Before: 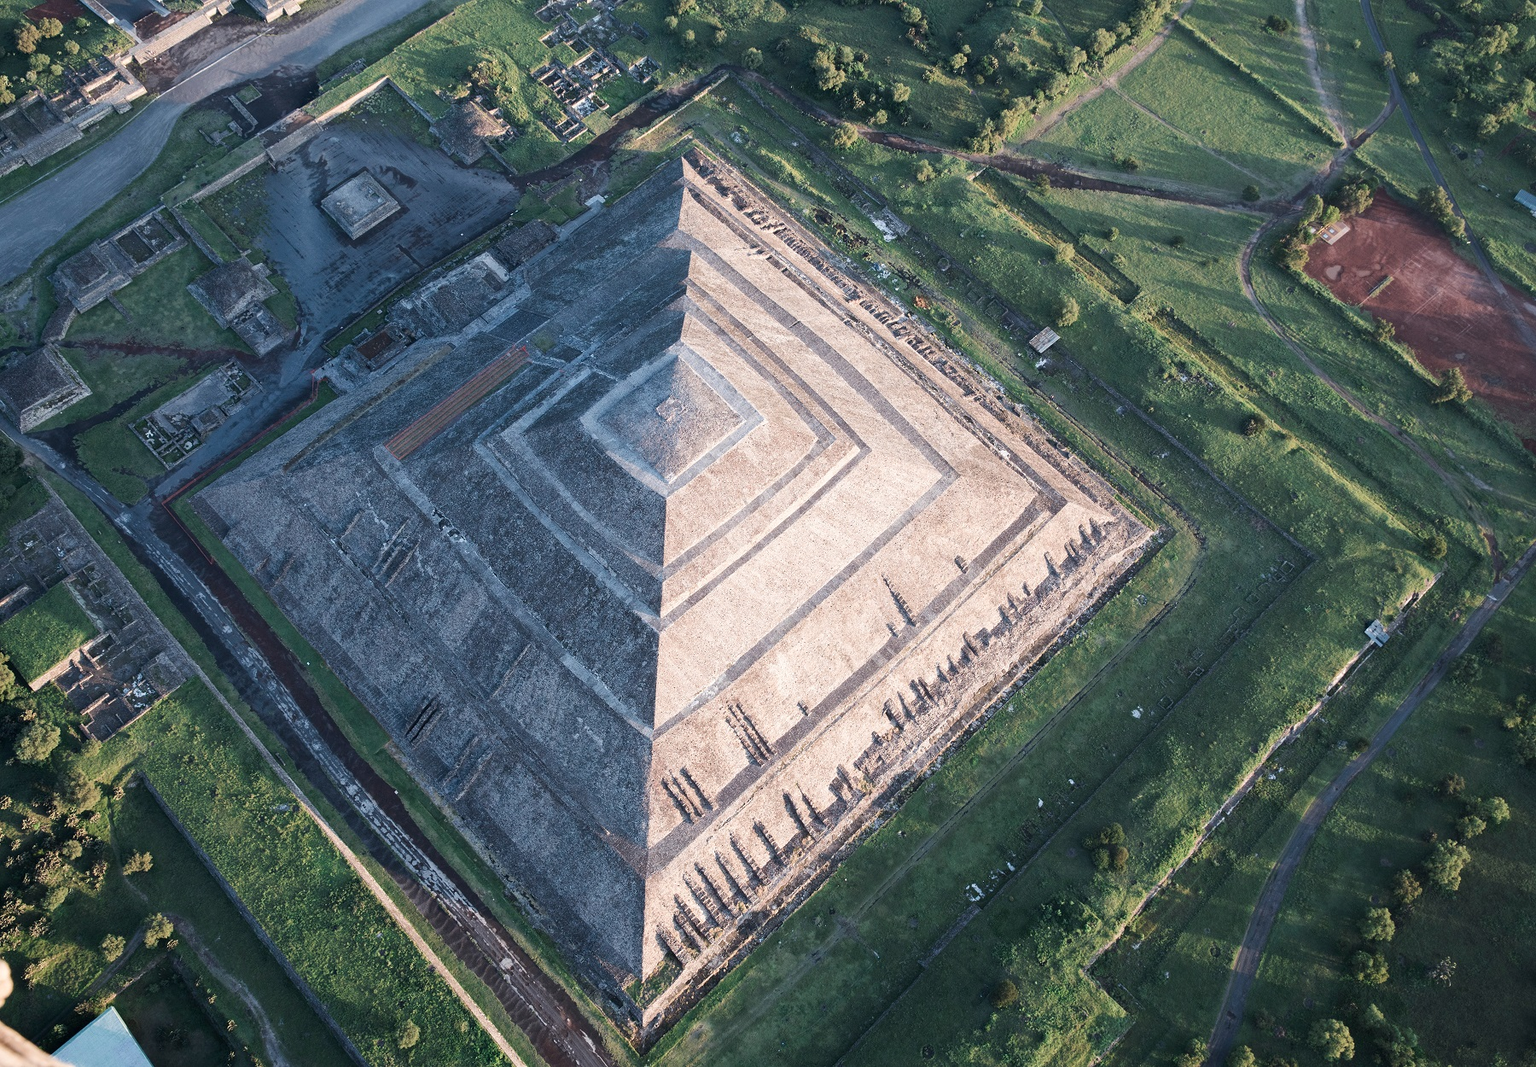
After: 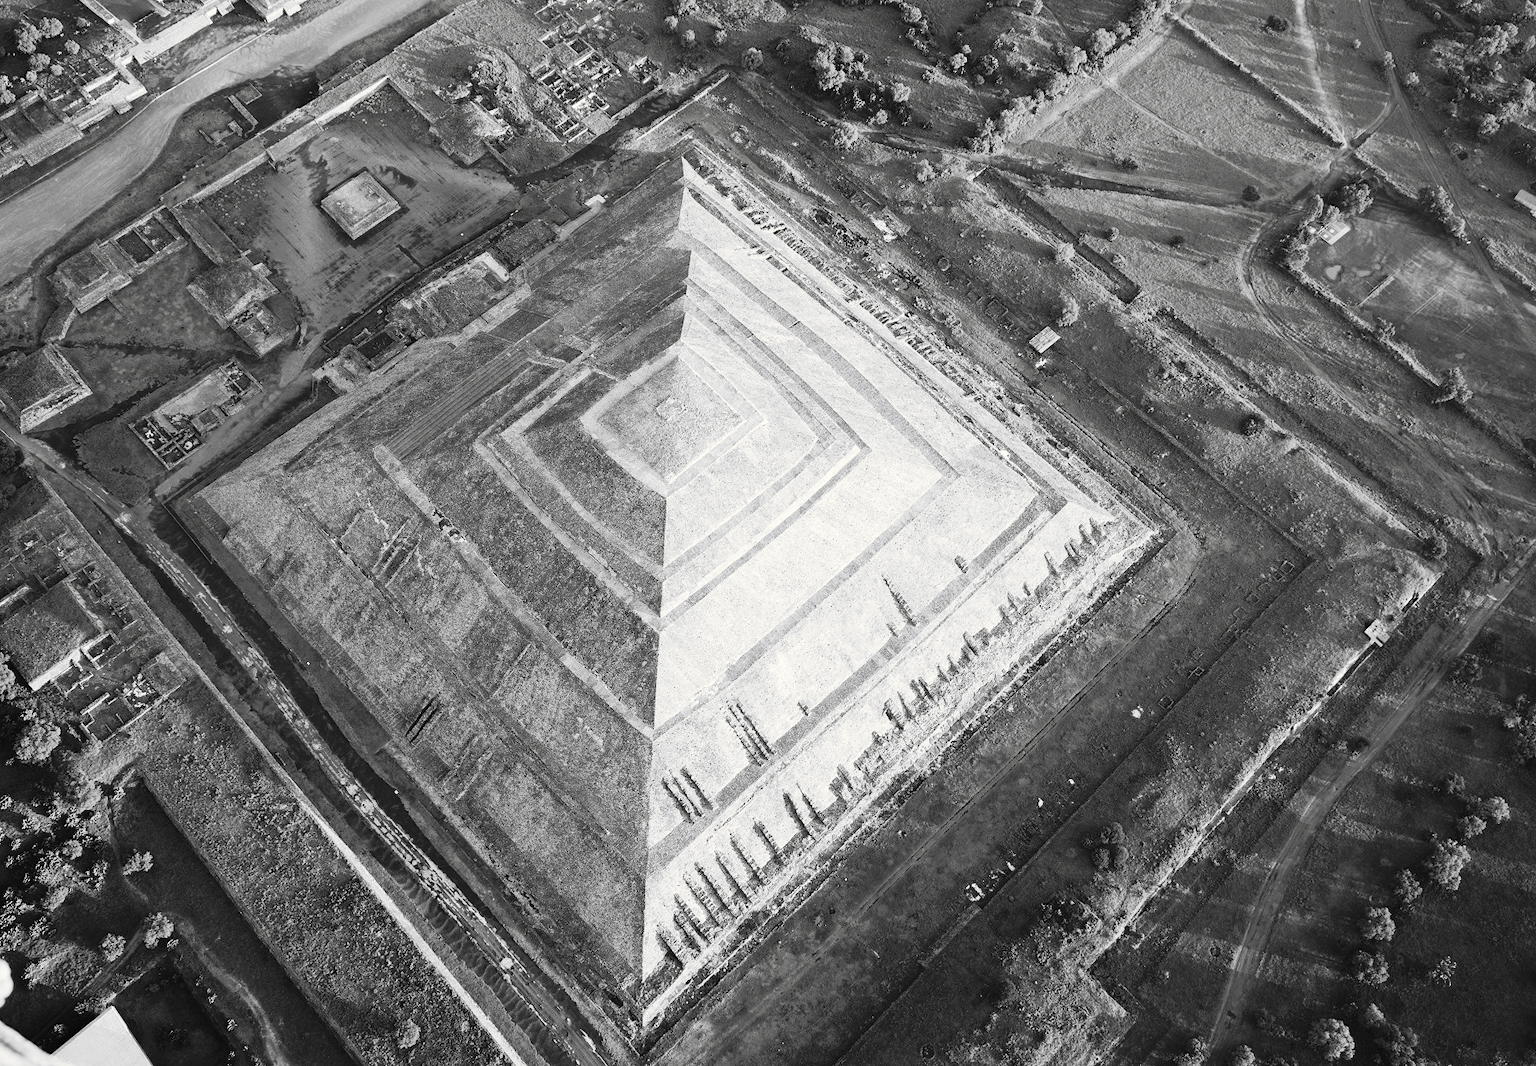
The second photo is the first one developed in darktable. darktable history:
tone curve: curves: ch0 [(0, 0) (0.003, 0.011) (0.011, 0.014) (0.025, 0.023) (0.044, 0.035) (0.069, 0.047) (0.1, 0.065) (0.136, 0.098) (0.177, 0.139) (0.224, 0.214) (0.277, 0.306) (0.335, 0.392) (0.399, 0.484) (0.468, 0.584) (0.543, 0.68) (0.623, 0.772) (0.709, 0.847) (0.801, 0.905) (0.898, 0.951) (1, 1)], preserve colors none
color look up table: target L [91.64, 82.41, 100.32, 88.82, 80.24, 74.42, 69.98, 48.31, 57.48, 44.82, 40.52, 28.63, 3.028, 201.09, 84.56, 74.42, 65.87, 61.7, 55.28, 59.66, 59.66, 48.31, 48.04, 28.19, 20.32, 23.06, 100, 88.82, 82.41, 84.56, 76.98, 72.21, 75.52, 74.42, 56.58, 82.76, 81.69, 51.75, 40.32, 49.37, 5.881, 100, 101.29, 91.64, 75.15, 69.24, 67, 76.98, 56.32], target a [-0.1, -0.002, 0.001, -0.101, -0.003, -0.003, -0.001, 0.001, 0, 0.001, 0.001, 0.001, 0, 0, -0.003, -0.003, 0, 0, 0.001 ×8, -1.004, -0.101, -0.002, -0.003, 0, -0.003, 0, -0.003, 0.001, 0, -0.001, 0.001, 0.001, 0.001, 0, -1.004, 0.001, -0.1, -0.002, -0.002, 0, 0, 0], target b [1.237, 0.025, -0.003, 1.246, 0.025, 0.025, 0.004, -0.003, 0.004, -0.003, -0.005, -0.004, 0, -0.001, 0.026, 0.025, 0.004, 0.004, -0.003 ×5, -0.004, -0.004, -0.004, 13.22, 1.246, 0.025, 0.026, 0.003, 0.025, 0.003, 0.025, -0.003, 0.002, 0.003, -0.003, -0.005, -0.003, -0.001, 13.22, -0.003, 1.237, 0.025, 0.025, 0.004, 0.003, 0.003], num patches 49
